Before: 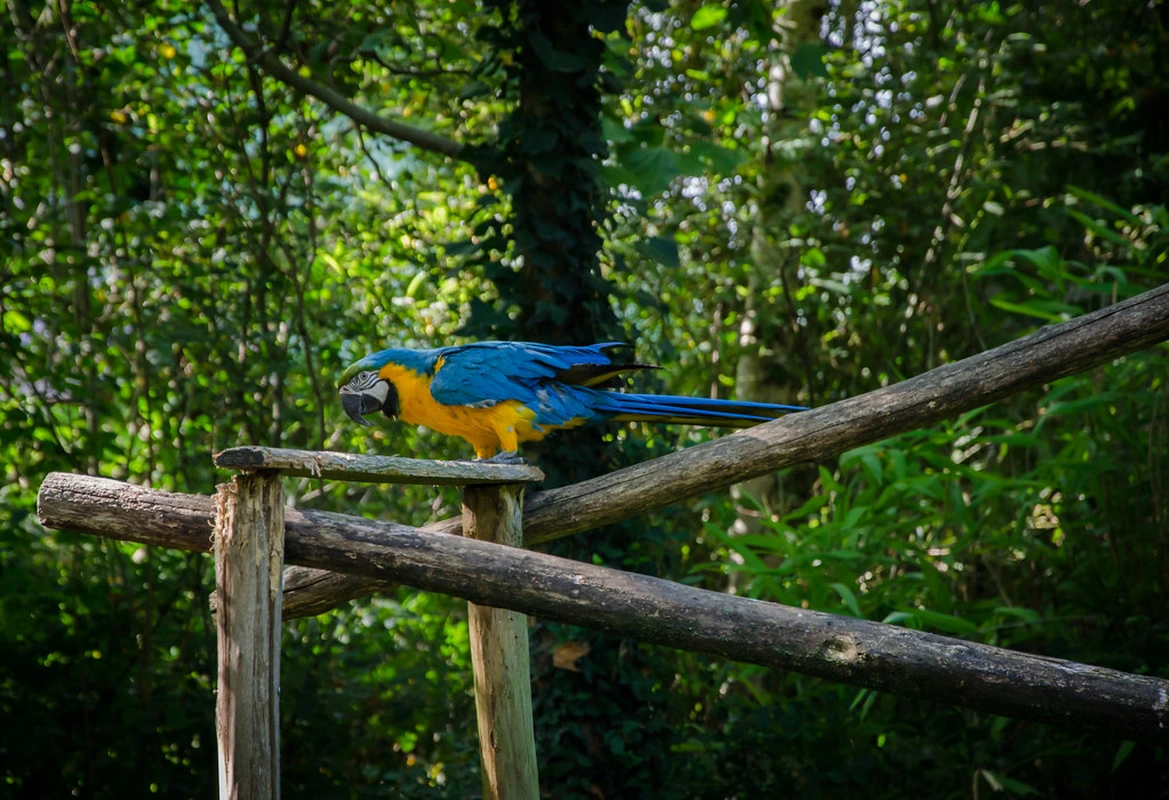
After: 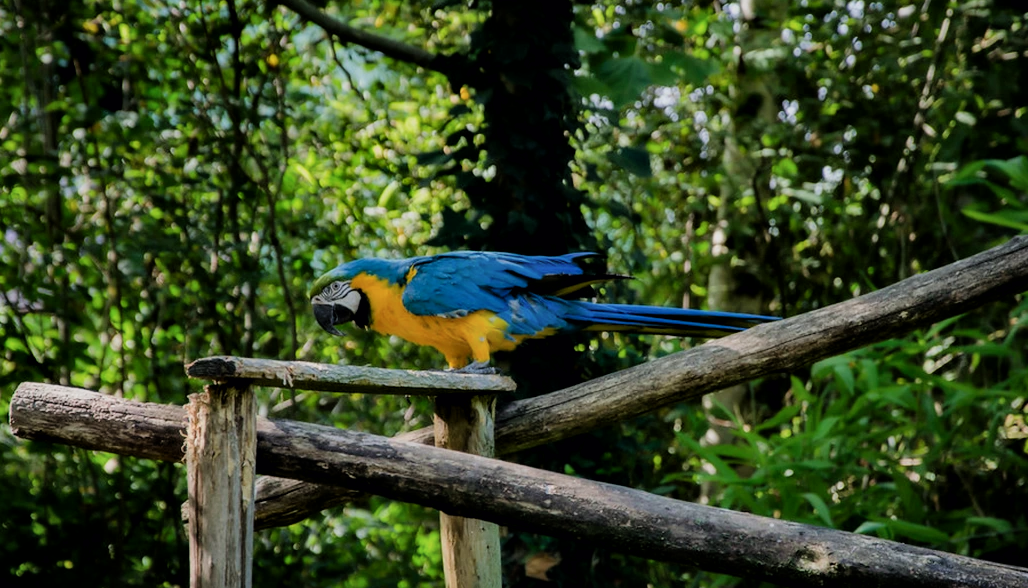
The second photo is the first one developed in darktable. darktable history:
filmic rgb: black relative exposure -7.65 EV, white relative exposure 4.56 EV, hardness 3.61, color science v6 (2022)
contrast equalizer: y [[0.536, 0.565, 0.581, 0.516, 0.52, 0.491], [0.5 ×6], [0.5 ×6], [0 ×6], [0 ×6]]
crop and rotate: left 2.425%, top 11.305%, right 9.6%, bottom 15.08%
color balance: contrast fulcrum 17.78%
